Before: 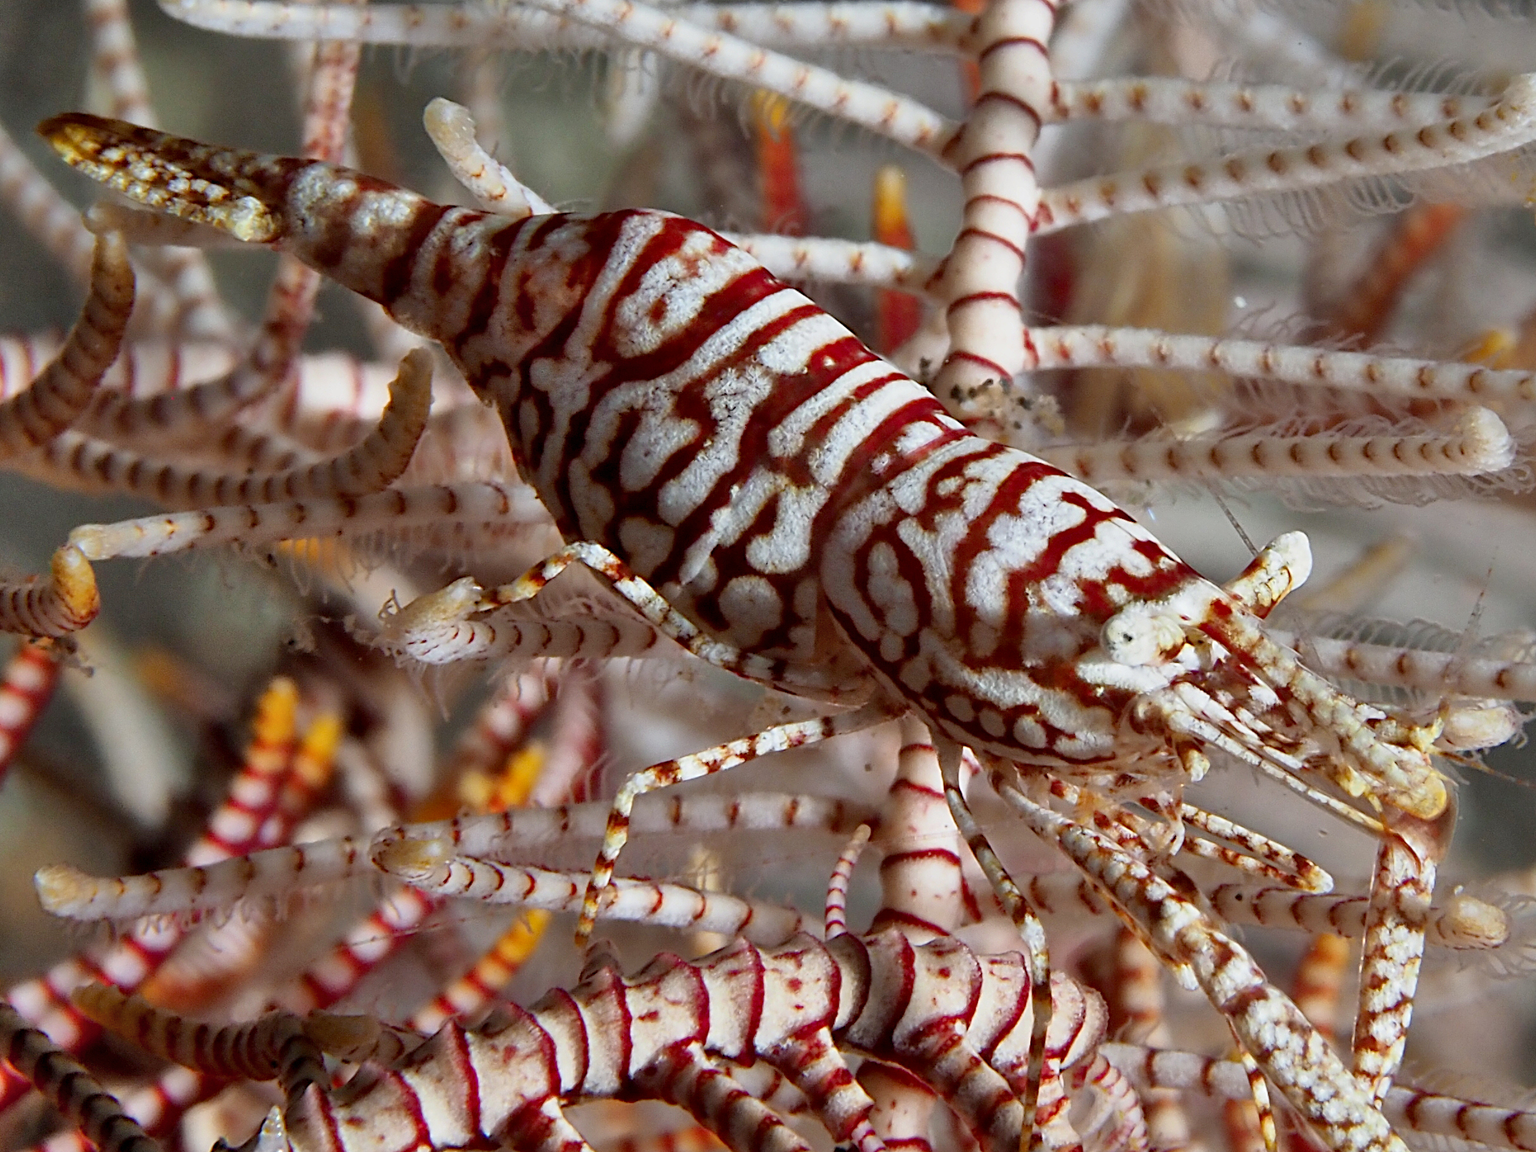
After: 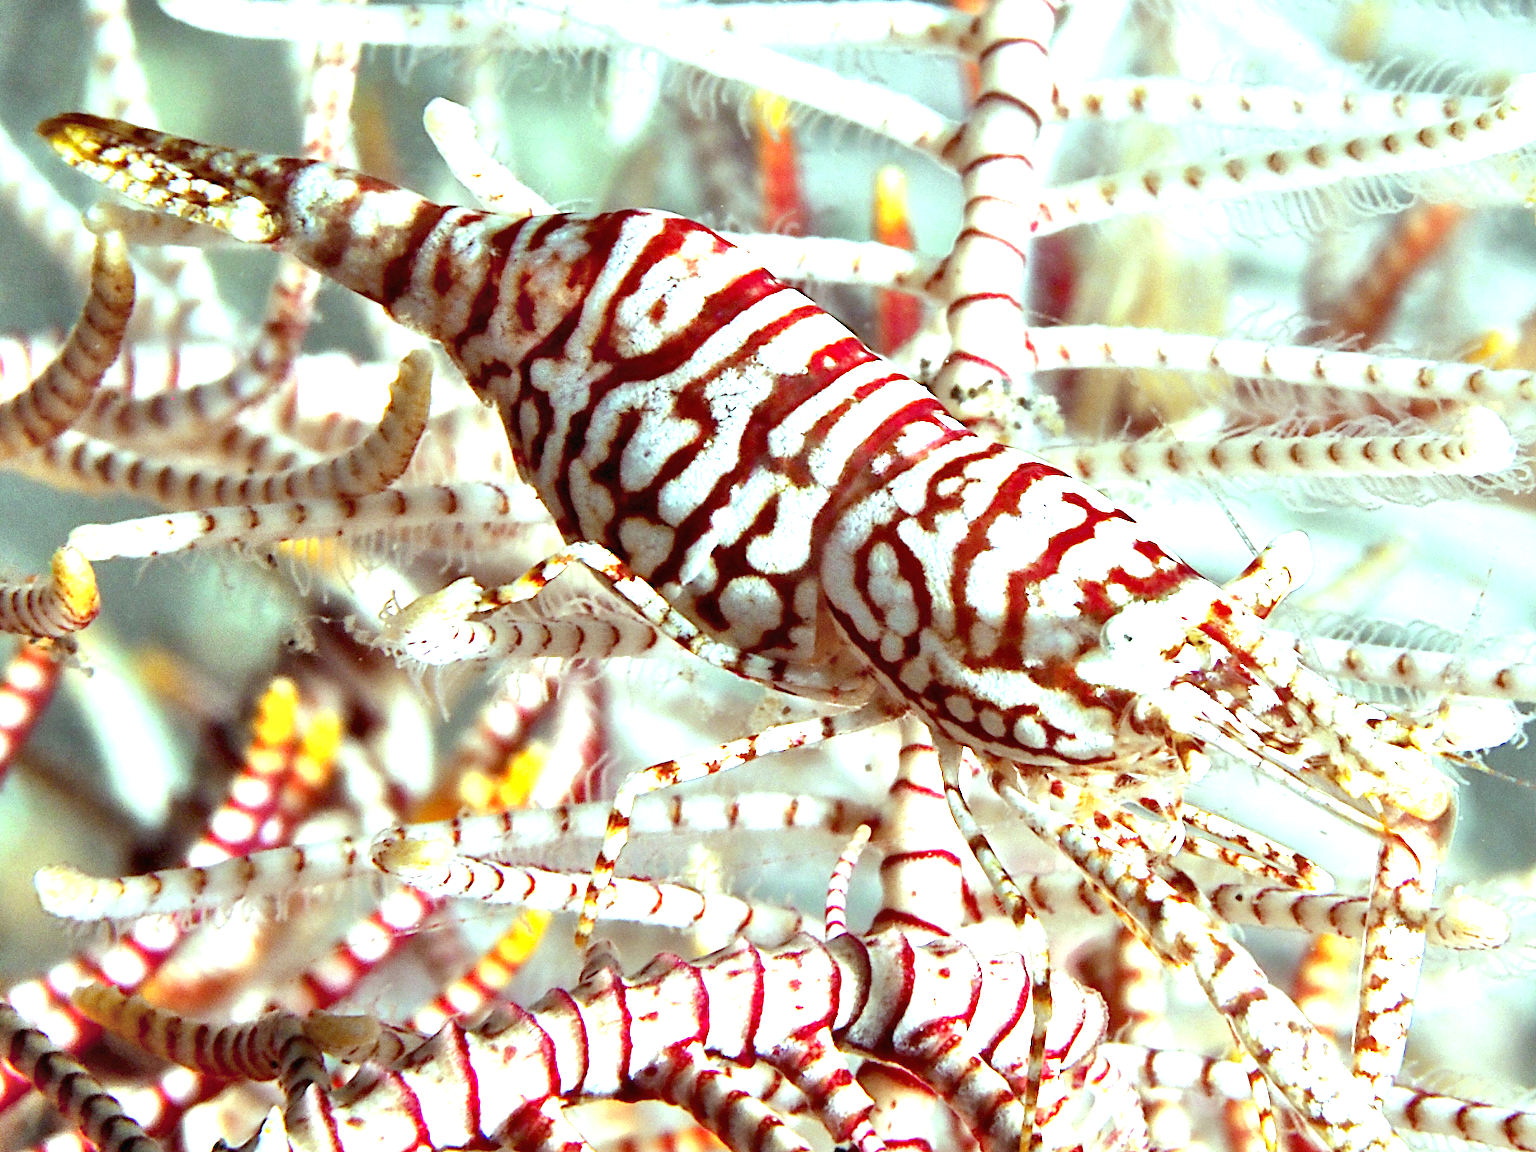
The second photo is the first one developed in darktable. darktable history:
exposure: exposure 2 EV, compensate highlight preservation false
color balance: mode lift, gamma, gain (sRGB), lift [0.997, 0.979, 1.021, 1.011], gamma [1, 1.084, 0.916, 0.998], gain [1, 0.87, 1.13, 1.101], contrast 4.55%, contrast fulcrum 38.24%, output saturation 104.09%
